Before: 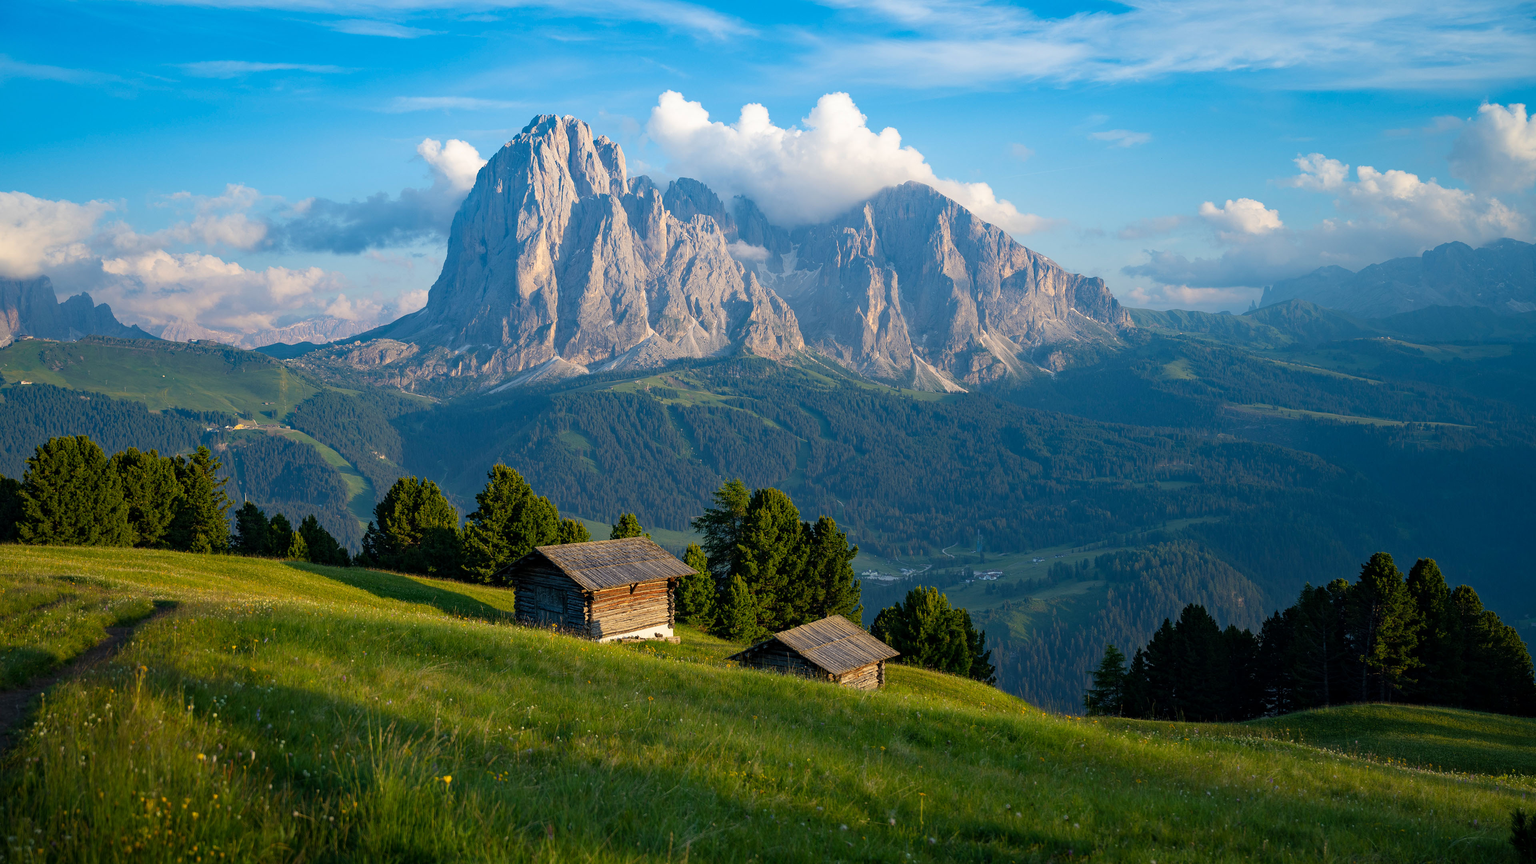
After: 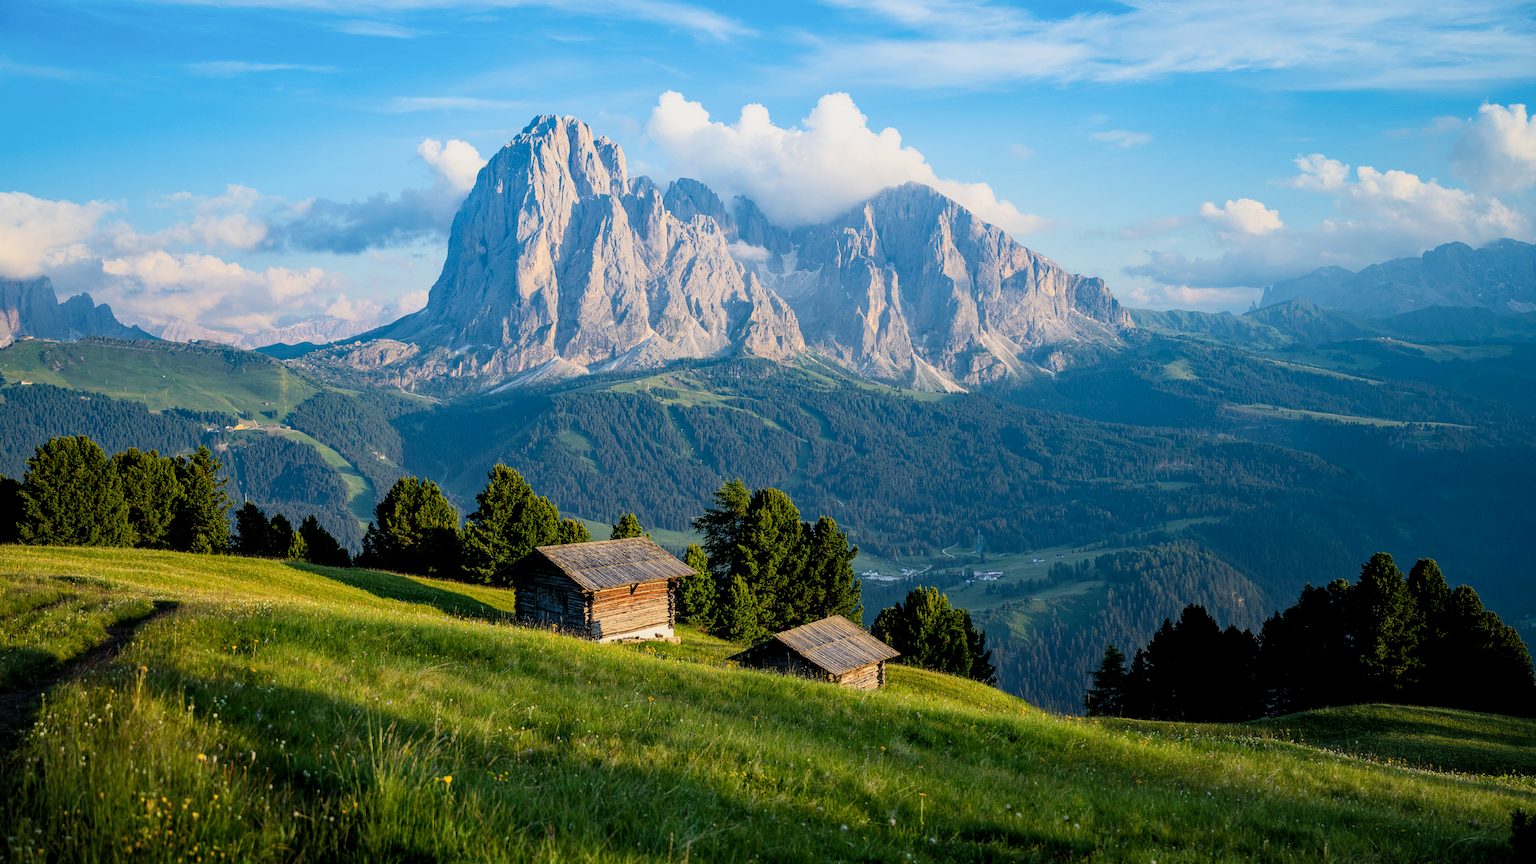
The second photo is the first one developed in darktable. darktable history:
filmic rgb: black relative exposure -7.32 EV, white relative exposure 5.09 EV, hardness 3.2
contrast brightness saturation: contrast 0.2, brightness 0.15, saturation 0.14
local contrast: on, module defaults
